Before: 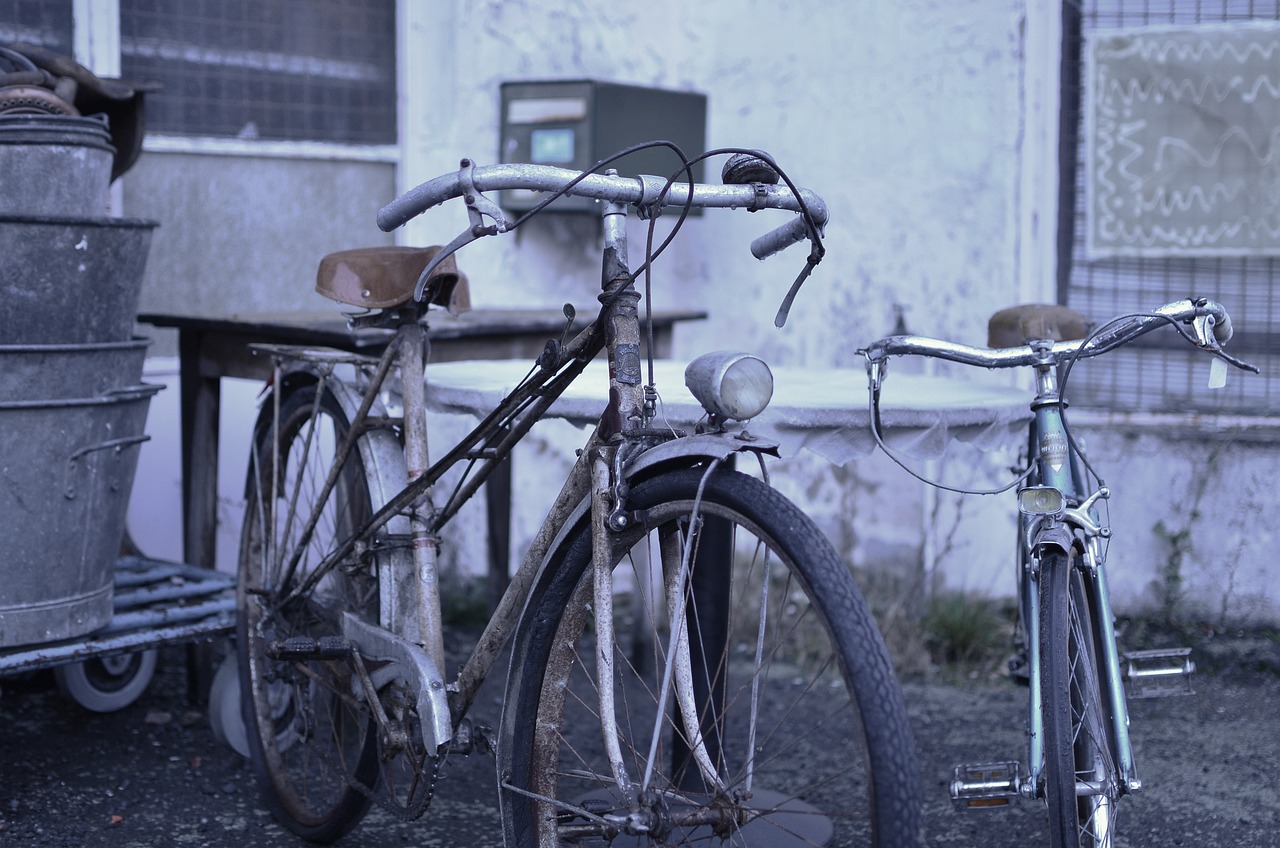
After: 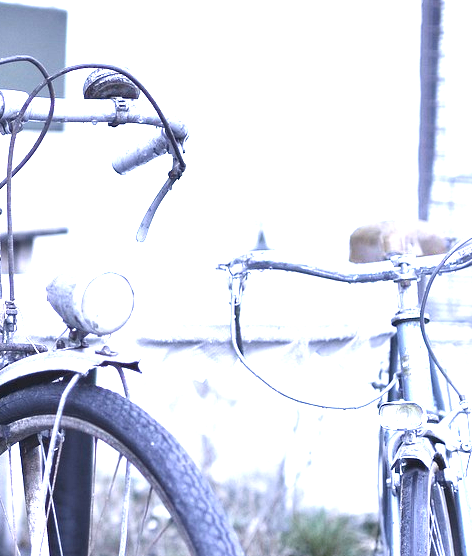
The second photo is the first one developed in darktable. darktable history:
exposure: black level correction 0, exposure 2.327 EV, compensate exposure bias true, compensate highlight preservation false
crop and rotate: left 49.936%, top 10.094%, right 13.136%, bottom 24.256%
